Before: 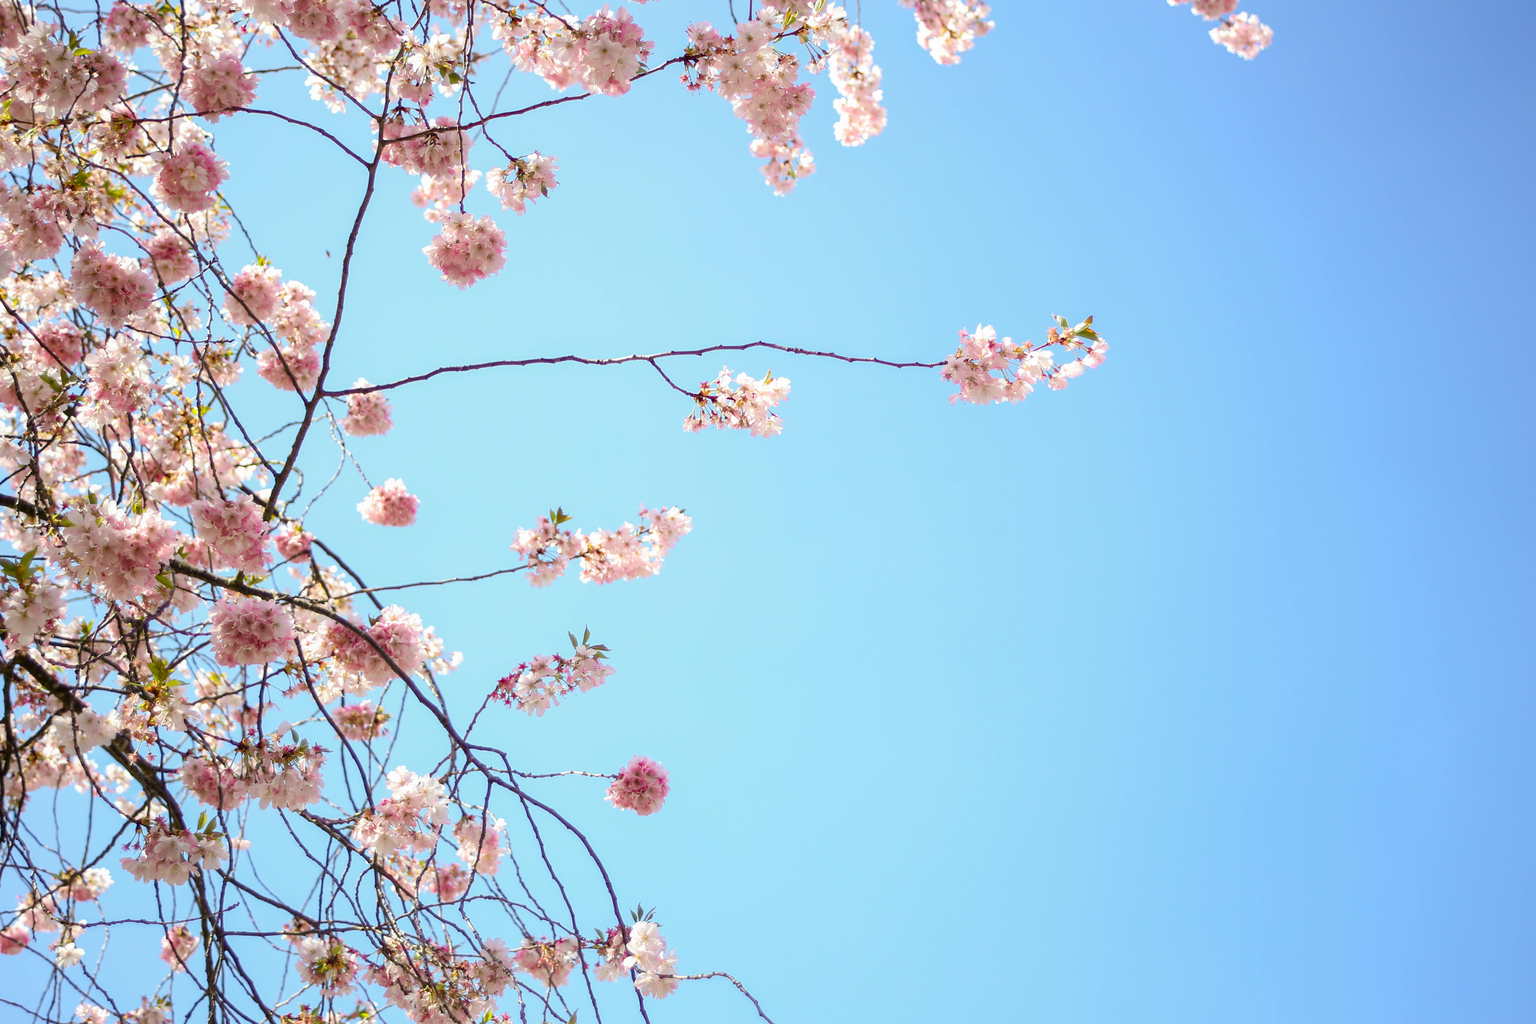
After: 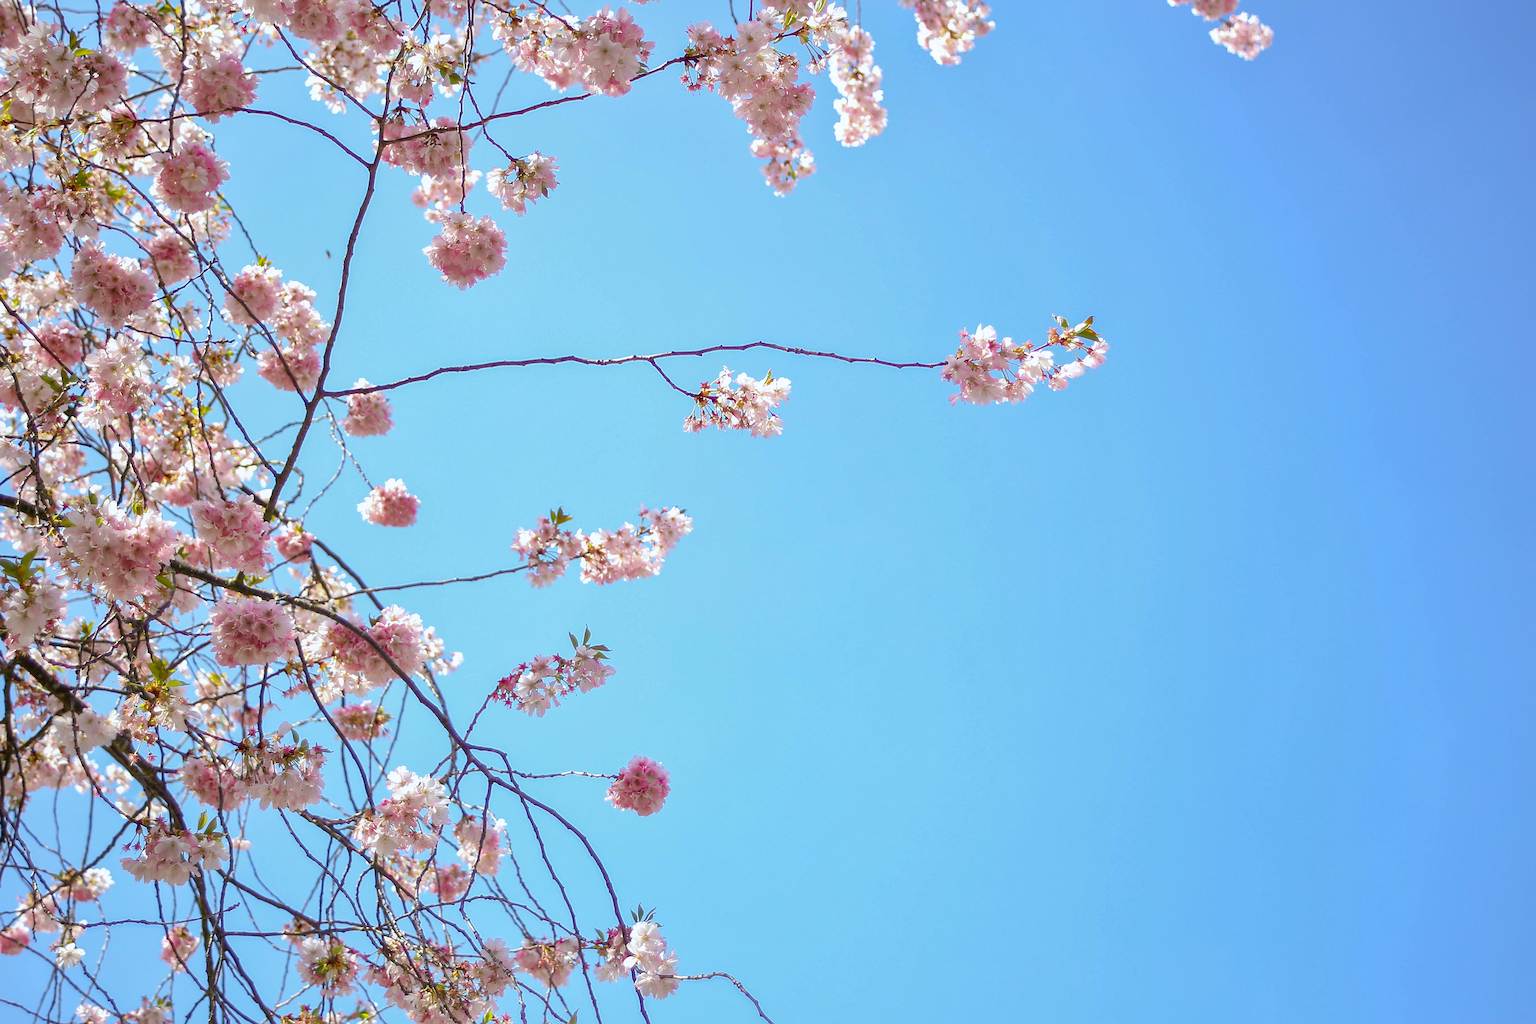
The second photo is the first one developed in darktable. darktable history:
sharpen: on, module defaults
white balance: red 0.974, blue 1.044
shadows and highlights: on, module defaults
